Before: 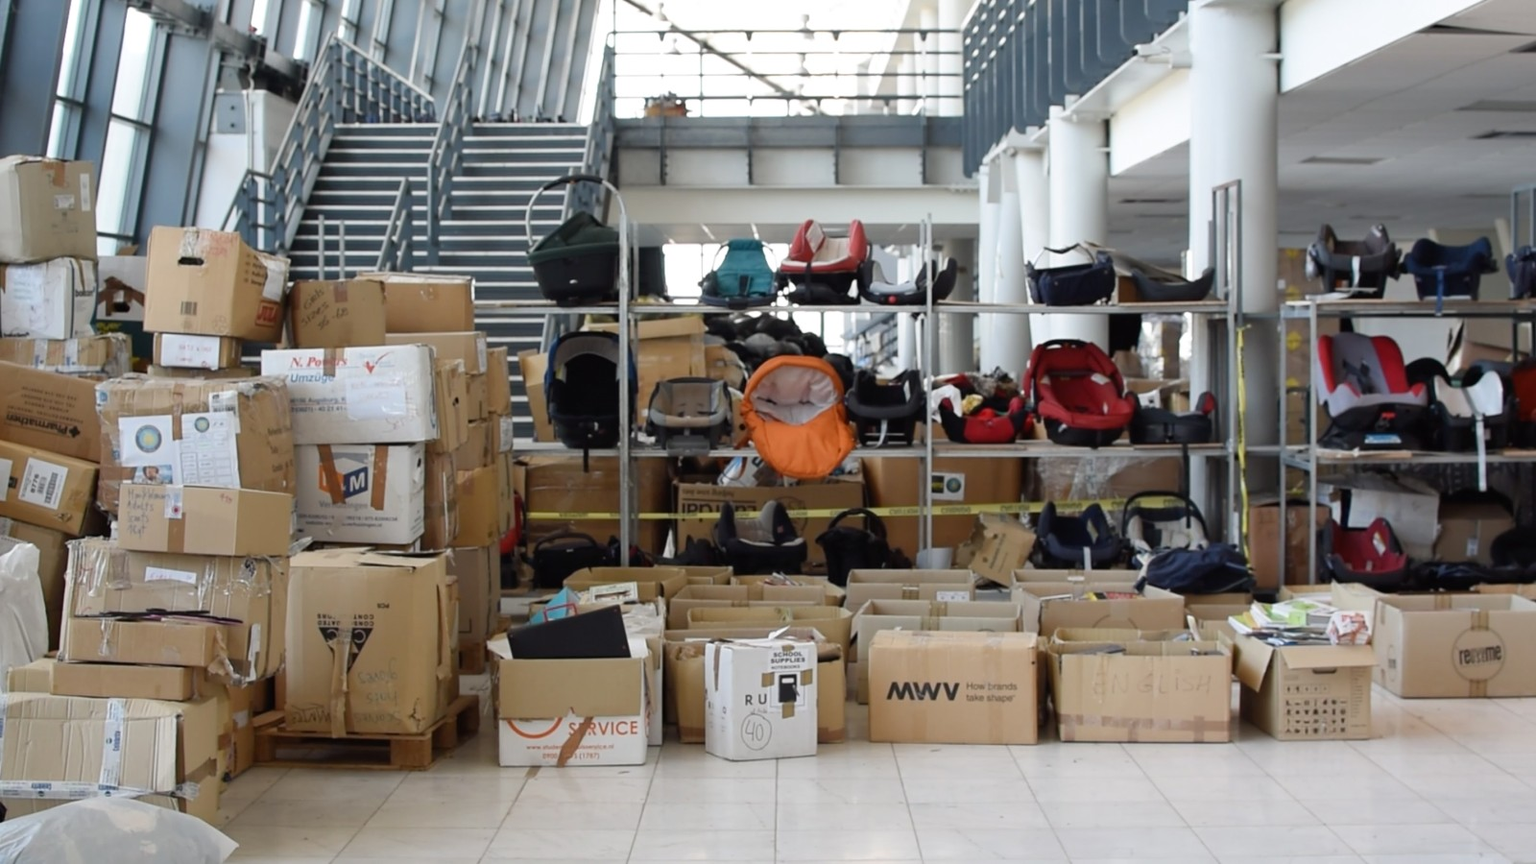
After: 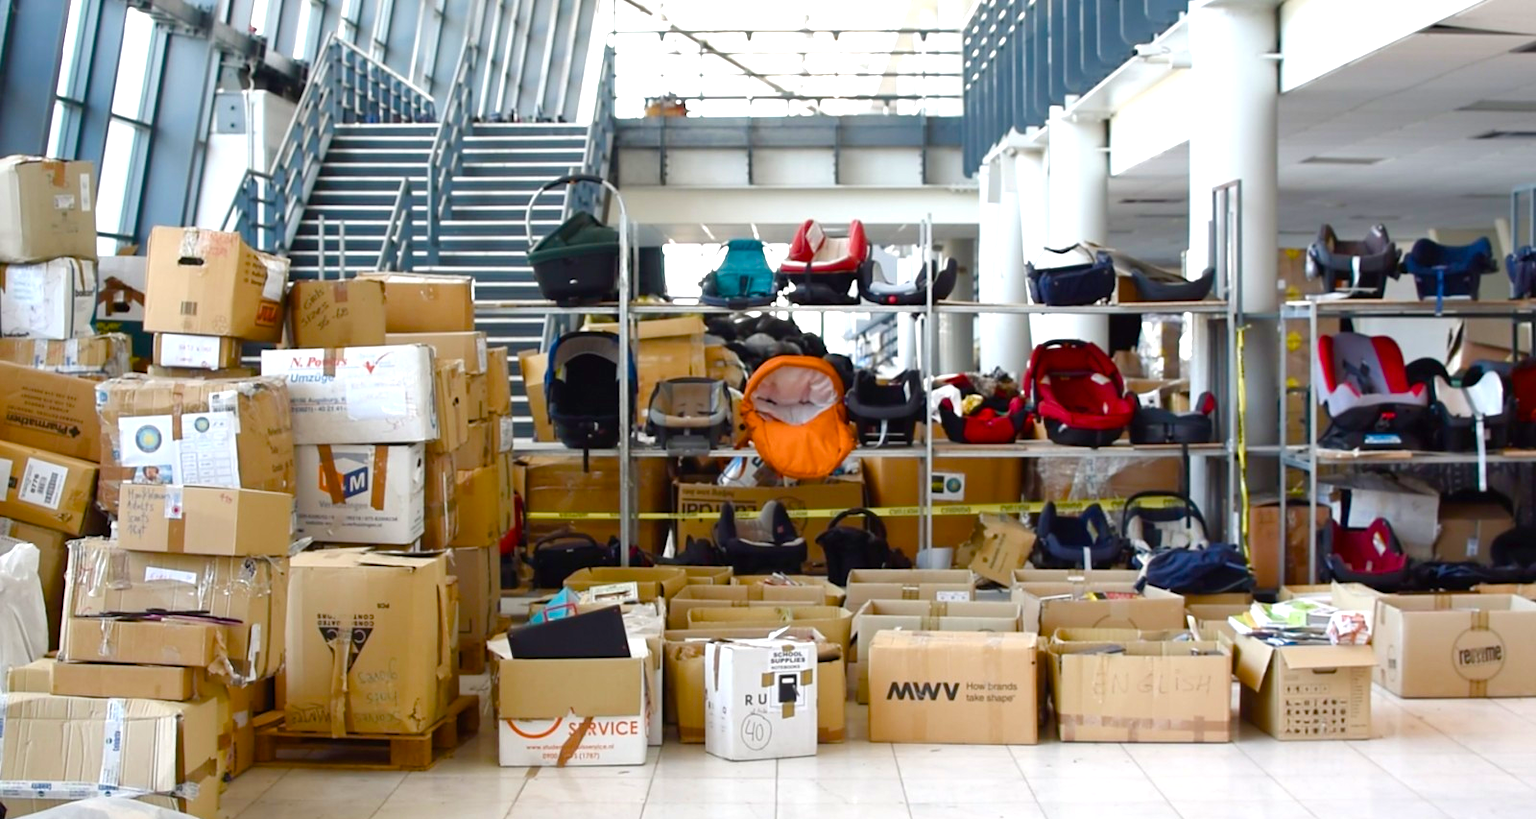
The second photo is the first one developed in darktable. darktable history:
color balance rgb: linear chroma grading › shadows -2.2%, linear chroma grading › highlights -15%, linear chroma grading › global chroma -10%, linear chroma grading › mid-tones -10%, perceptual saturation grading › global saturation 45%, perceptual saturation grading › highlights -50%, perceptual saturation grading › shadows 30%, perceptual brilliance grading › global brilliance 18%, global vibrance 45%
crop and rotate: top 0%, bottom 5.097%
